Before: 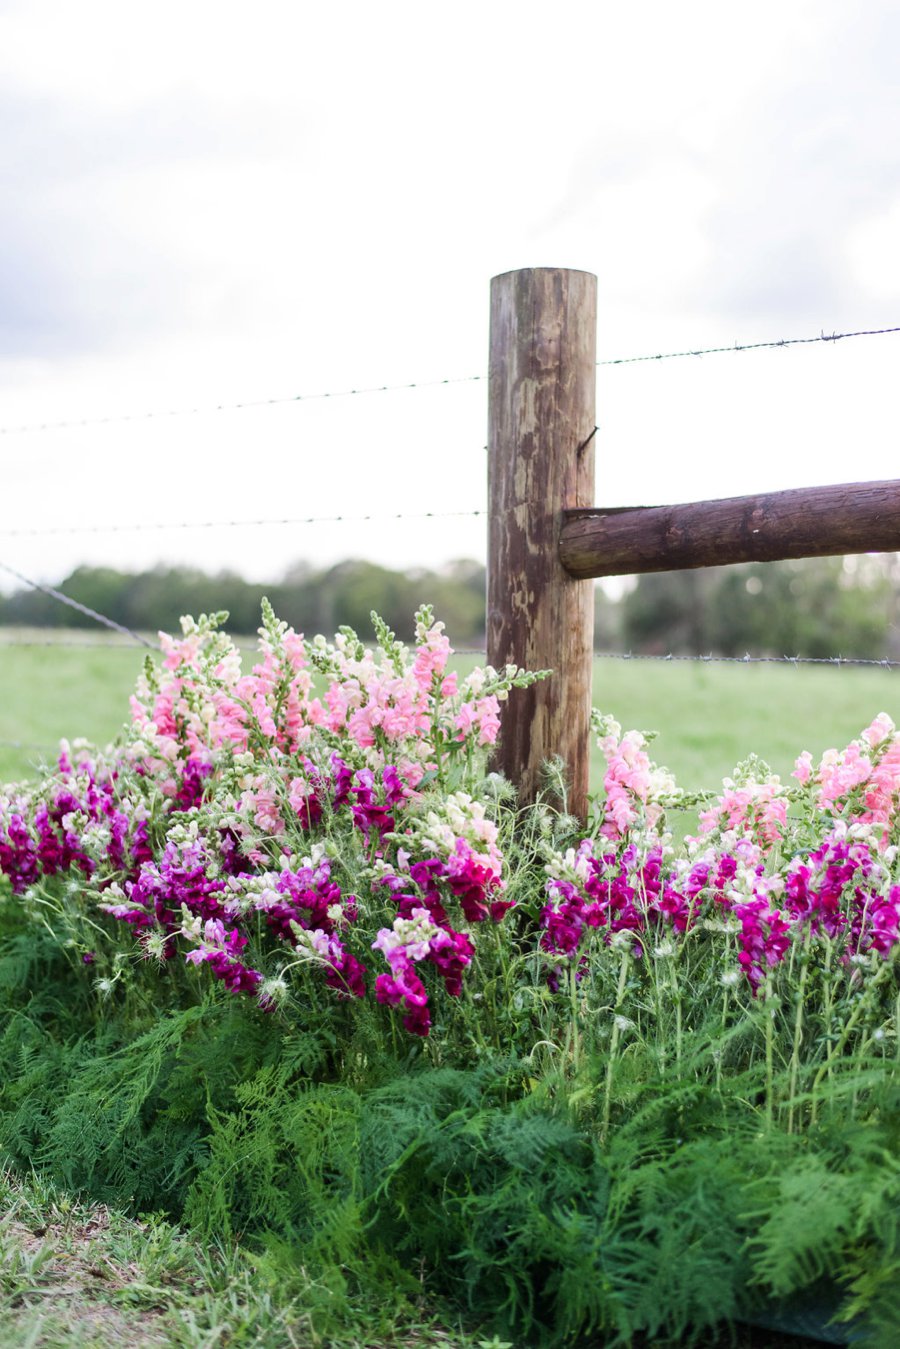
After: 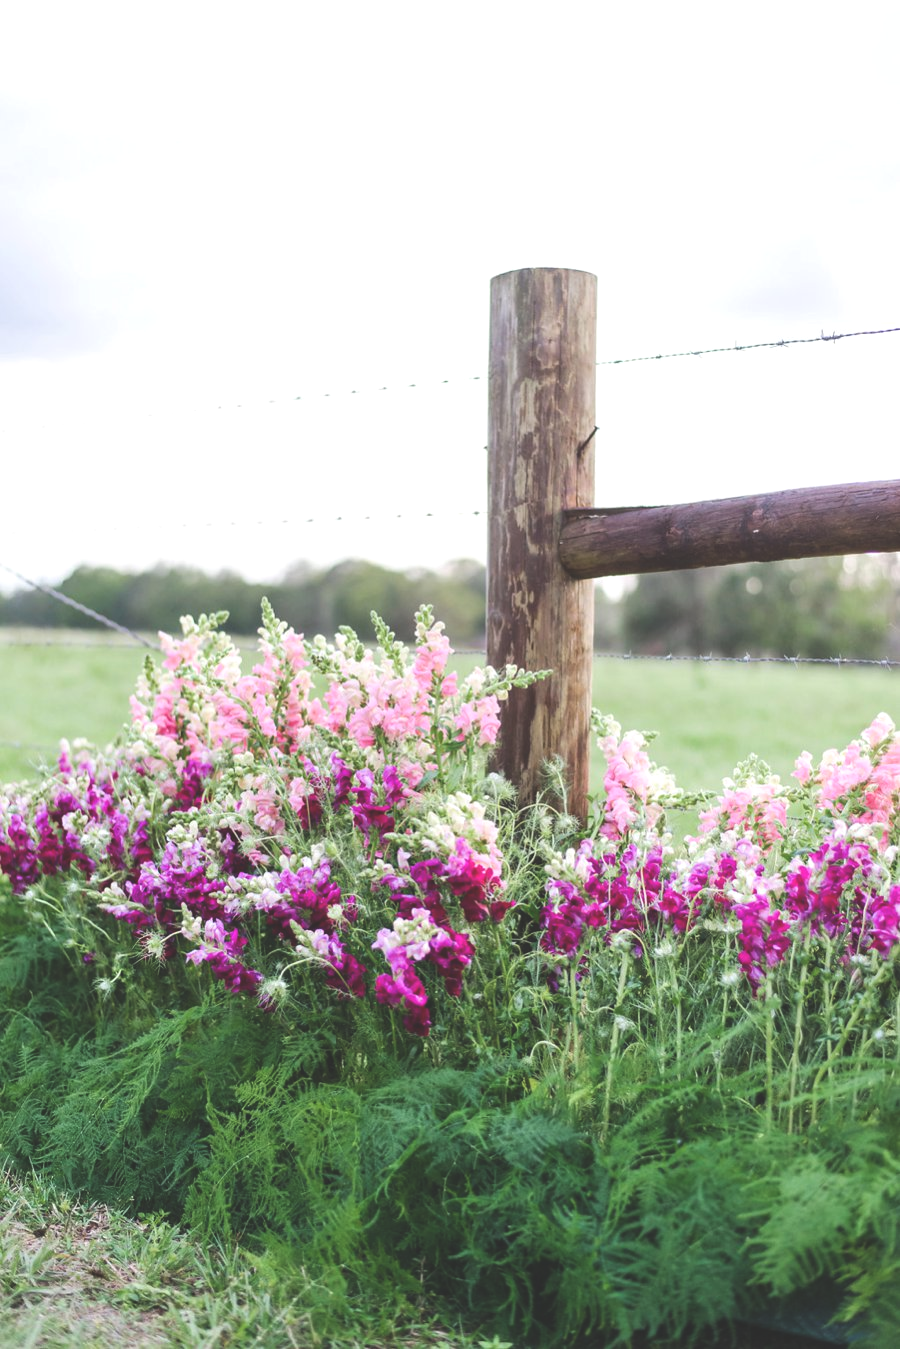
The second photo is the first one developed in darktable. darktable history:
levels: levels [0, 0.476, 0.951]
base curve: curves: ch0 [(0, 0) (0.283, 0.295) (1, 1)], preserve colors none
exposure: black level correction -0.023, exposure -0.039 EV, compensate highlight preservation false
